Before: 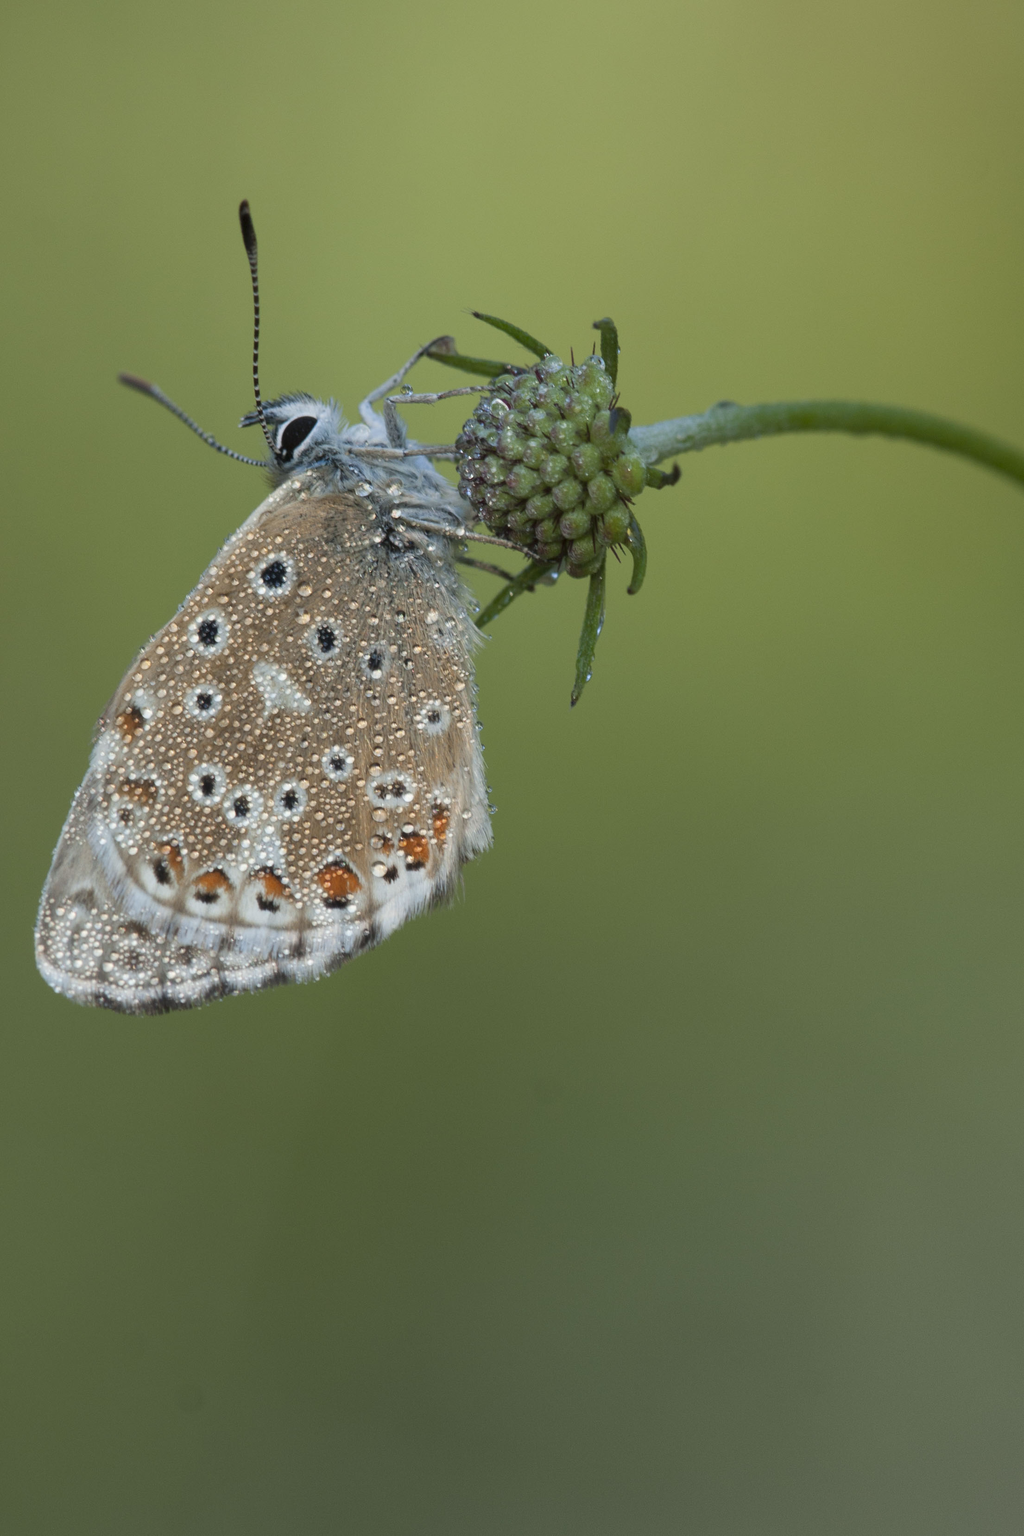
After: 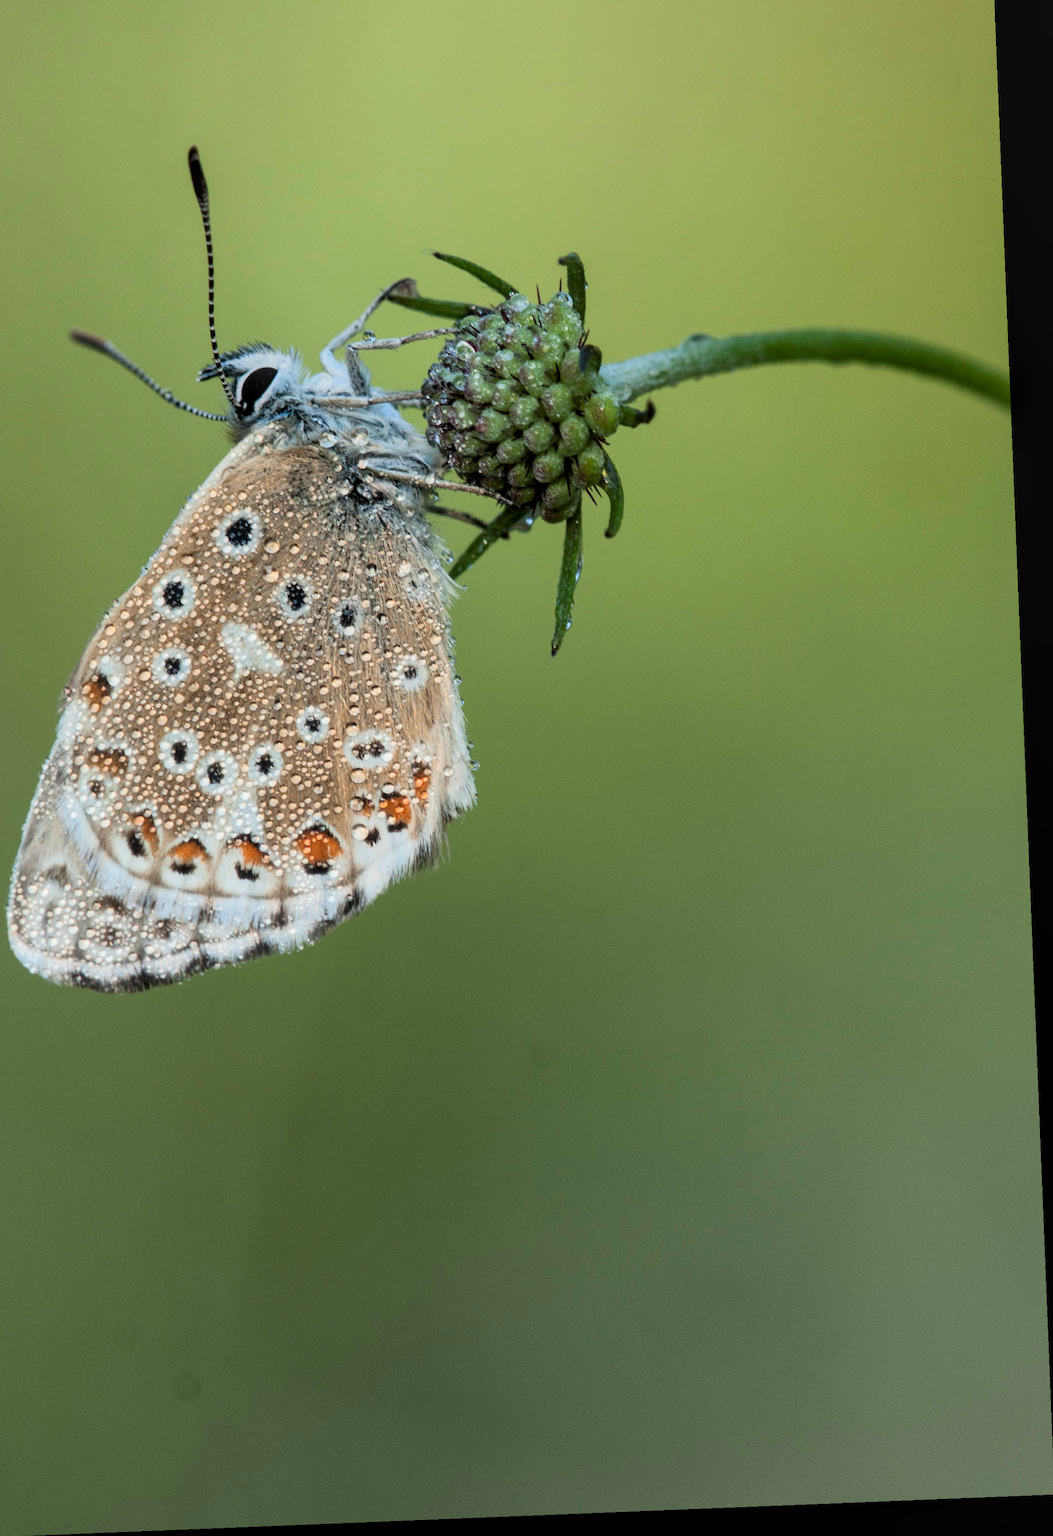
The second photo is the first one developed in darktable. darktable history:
tone curve: curves: ch0 [(0, 0.017) (0.091, 0.046) (0.298, 0.287) (0.439, 0.482) (0.64, 0.729) (0.785, 0.817) (0.995, 0.917)]; ch1 [(0, 0) (0.384, 0.365) (0.463, 0.447) (0.486, 0.474) (0.503, 0.497) (0.526, 0.52) (0.555, 0.564) (0.578, 0.595) (0.638, 0.644) (0.766, 0.773) (1, 1)]; ch2 [(0, 0) (0.374, 0.344) (0.449, 0.434) (0.501, 0.501) (0.528, 0.519) (0.569, 0.589) (0.61, 0.646) (0.666, 0.688) (1, 1)], color space Lab, linked channels, preserve colors none
crop and rotate: angle 2.31°, left 6.083%, top 5.719%
local contrast: detail 130%
